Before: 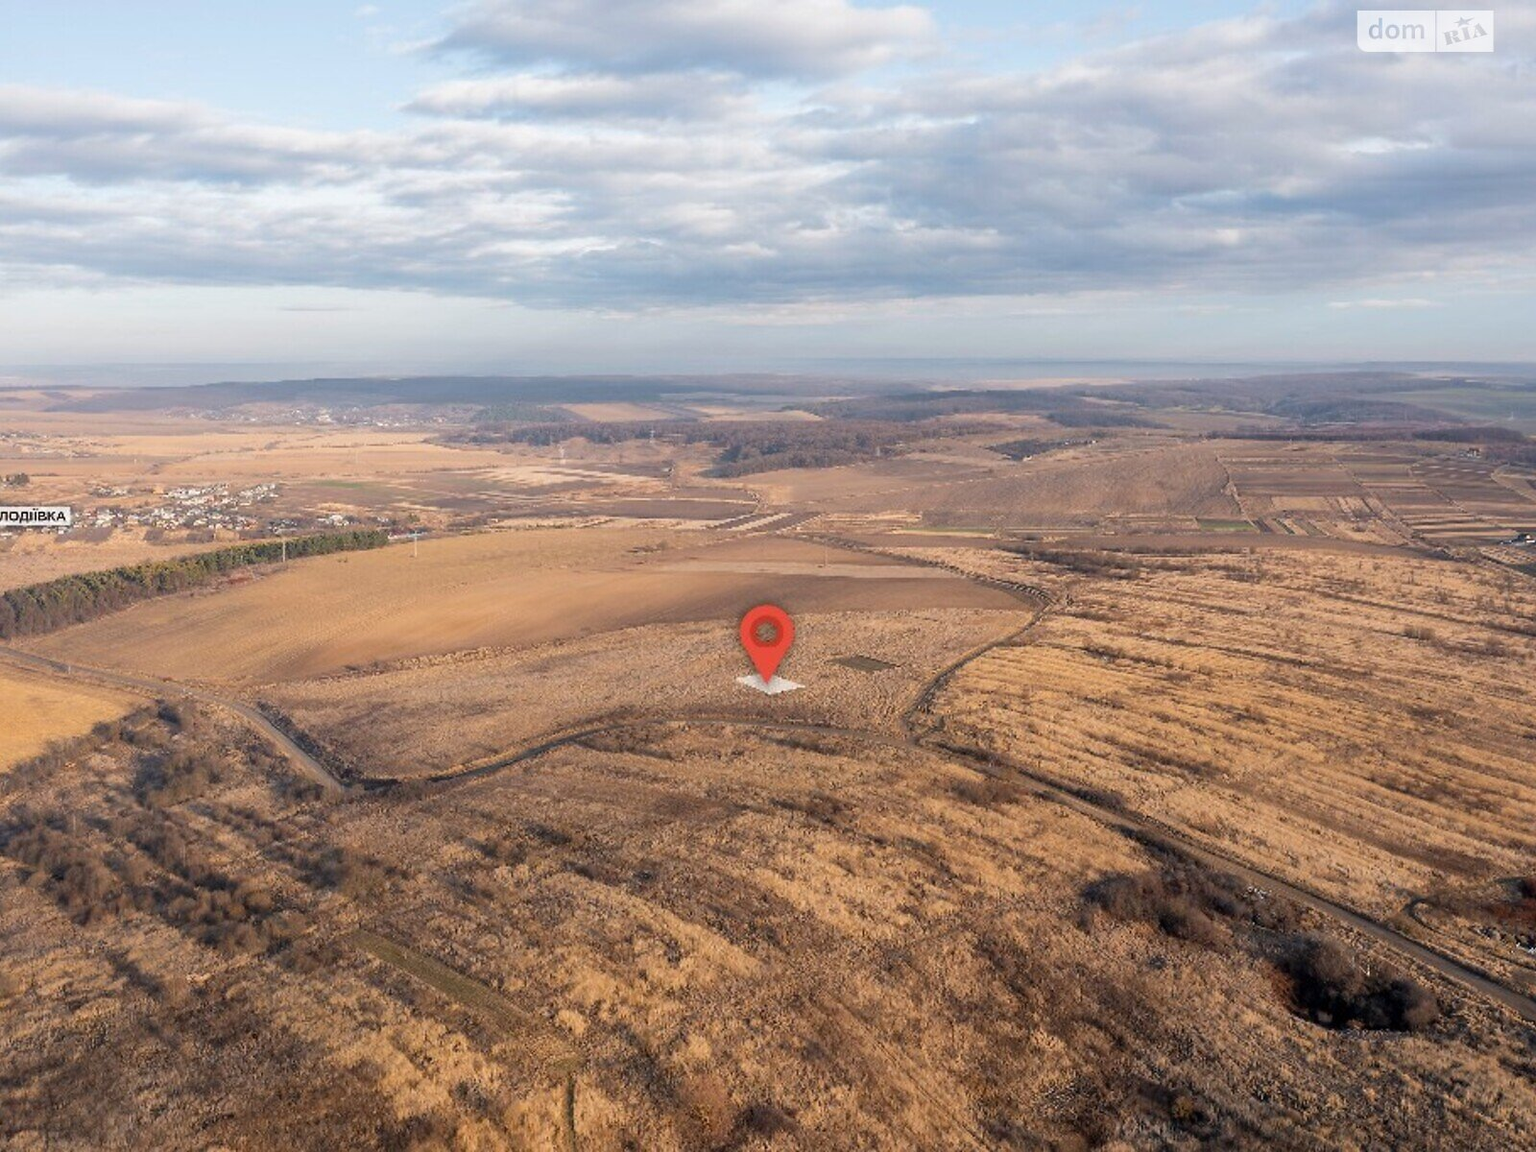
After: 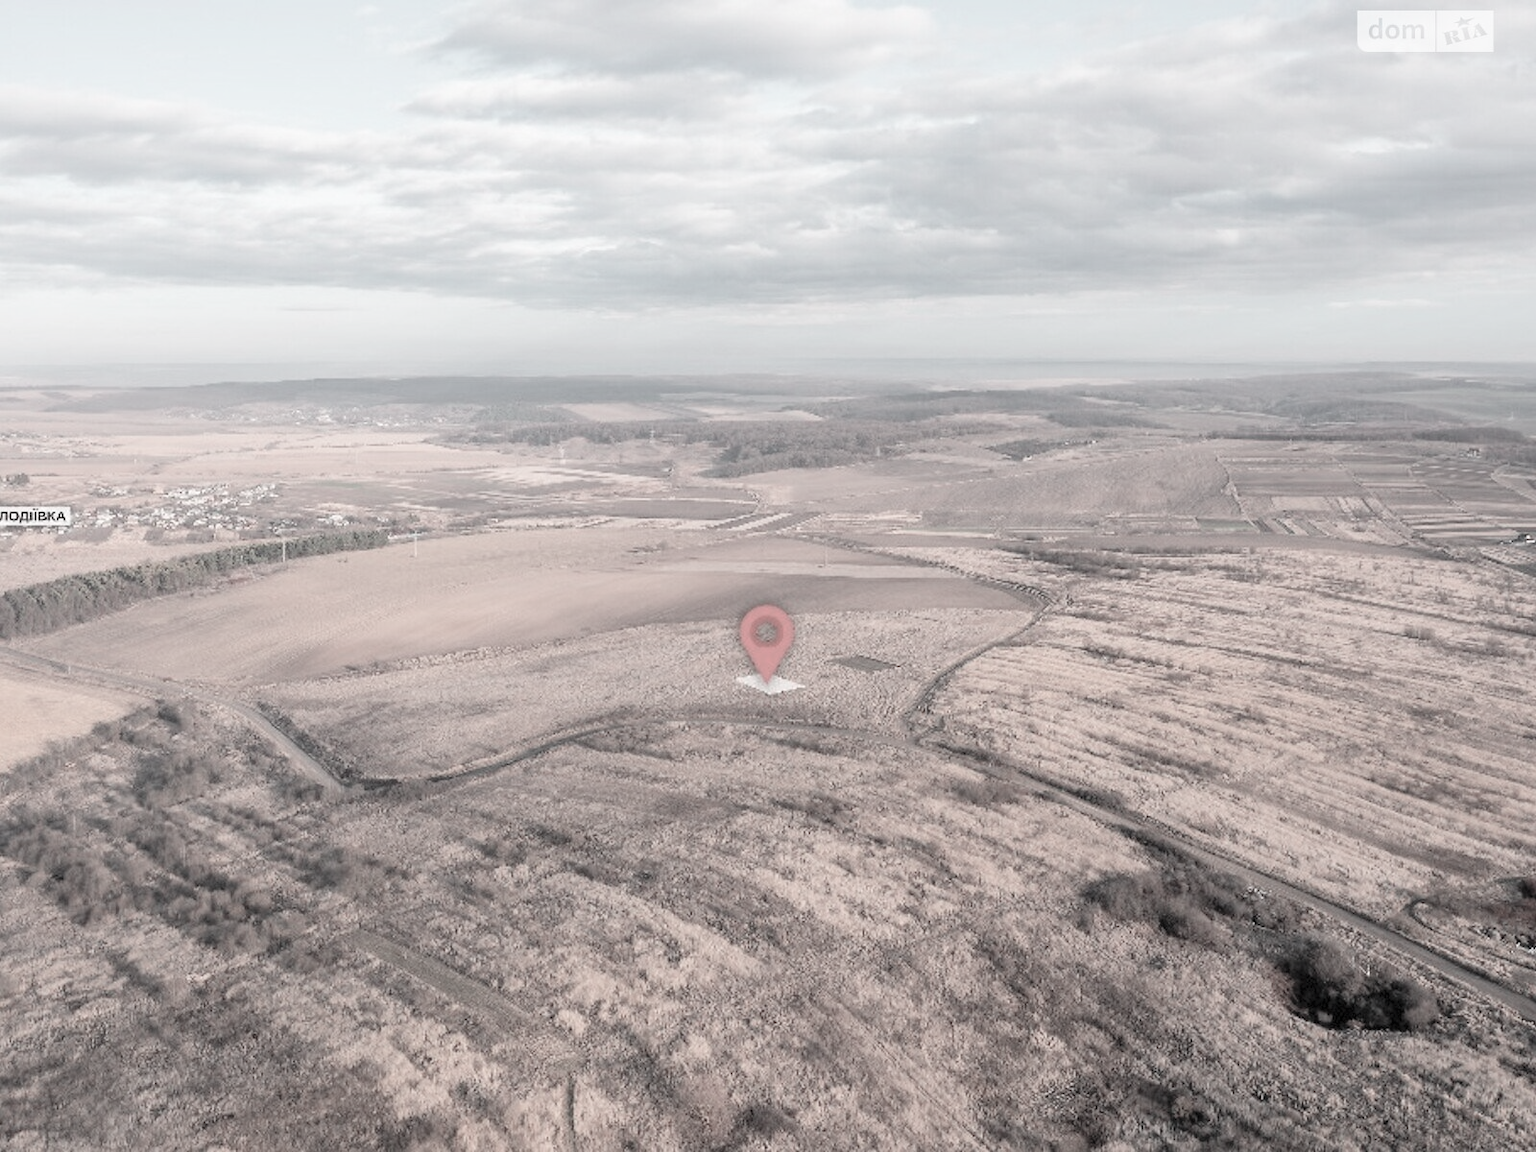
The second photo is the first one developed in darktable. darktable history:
contrast brightness saturation: contrast 0.1, brightness 0.3, saturation 0.14
color contrast: green-magenta contrast 0.3, blue-yellow contrast 0.15
